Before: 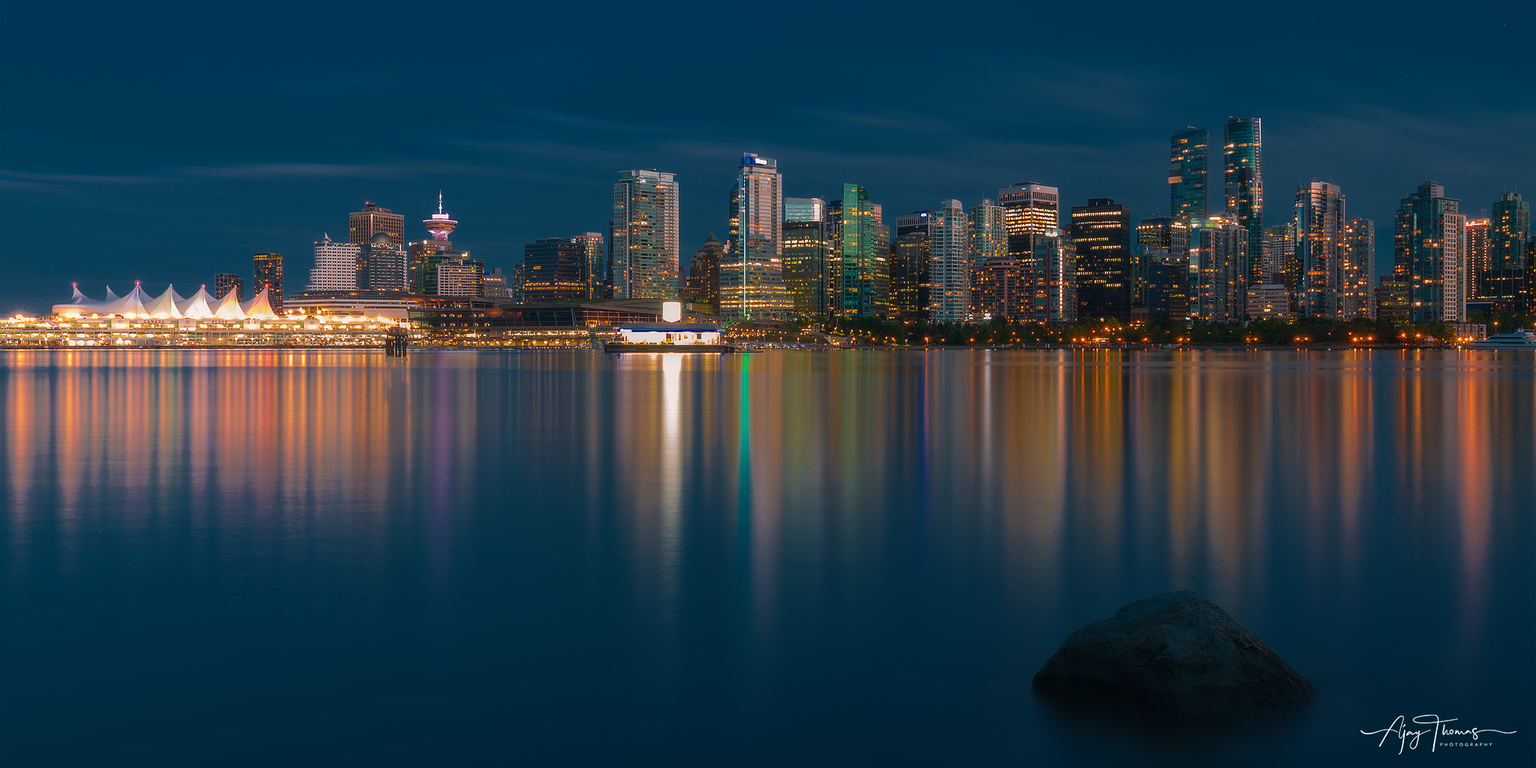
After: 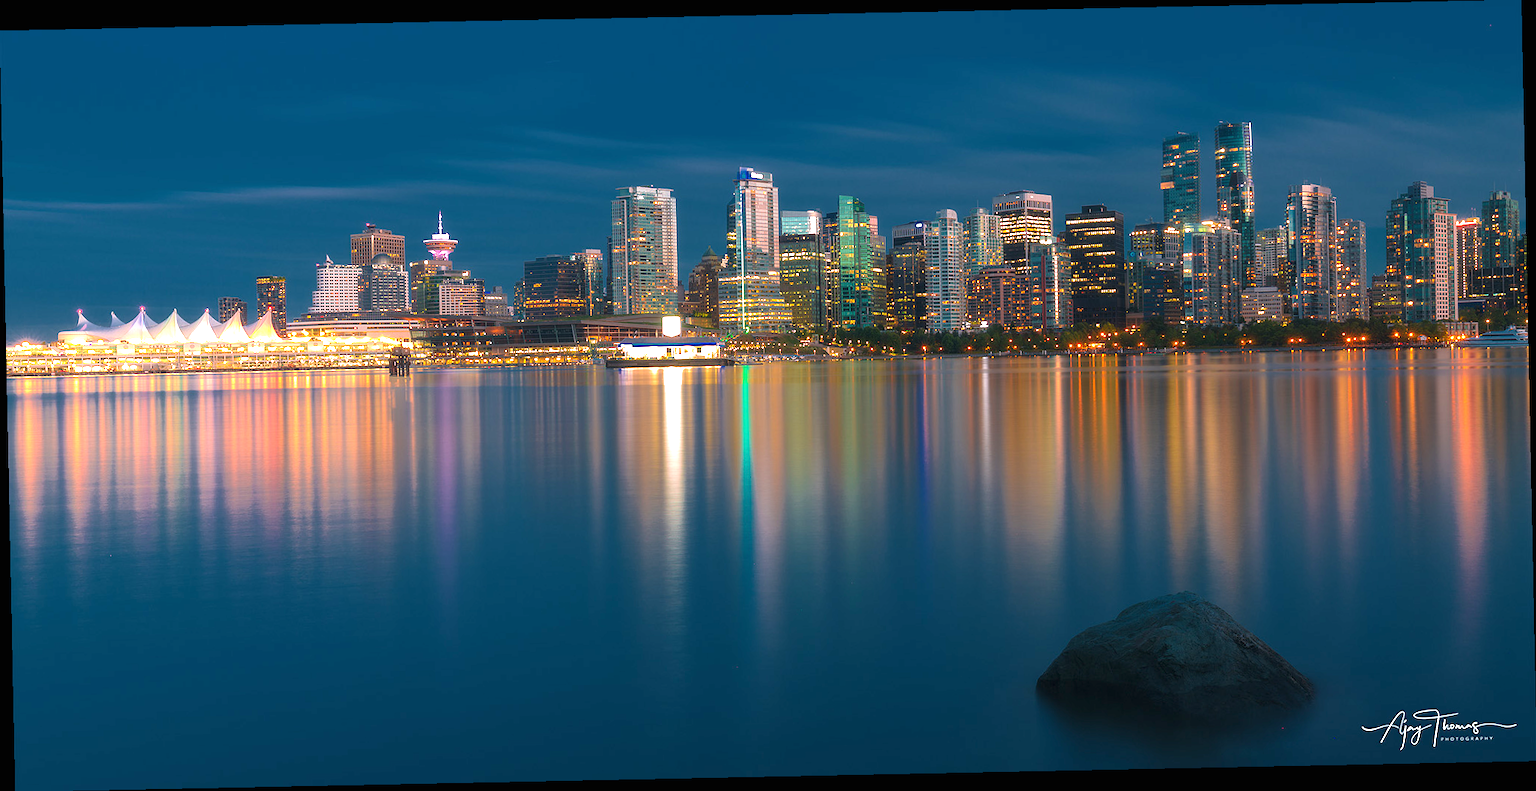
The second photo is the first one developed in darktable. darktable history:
exposure: black level correction 0, exposure 1.2 EV, compensate exposure bias true, compensate highlight preservation false
rotate and perspective: rotation -1.17°, automatic cropping off
